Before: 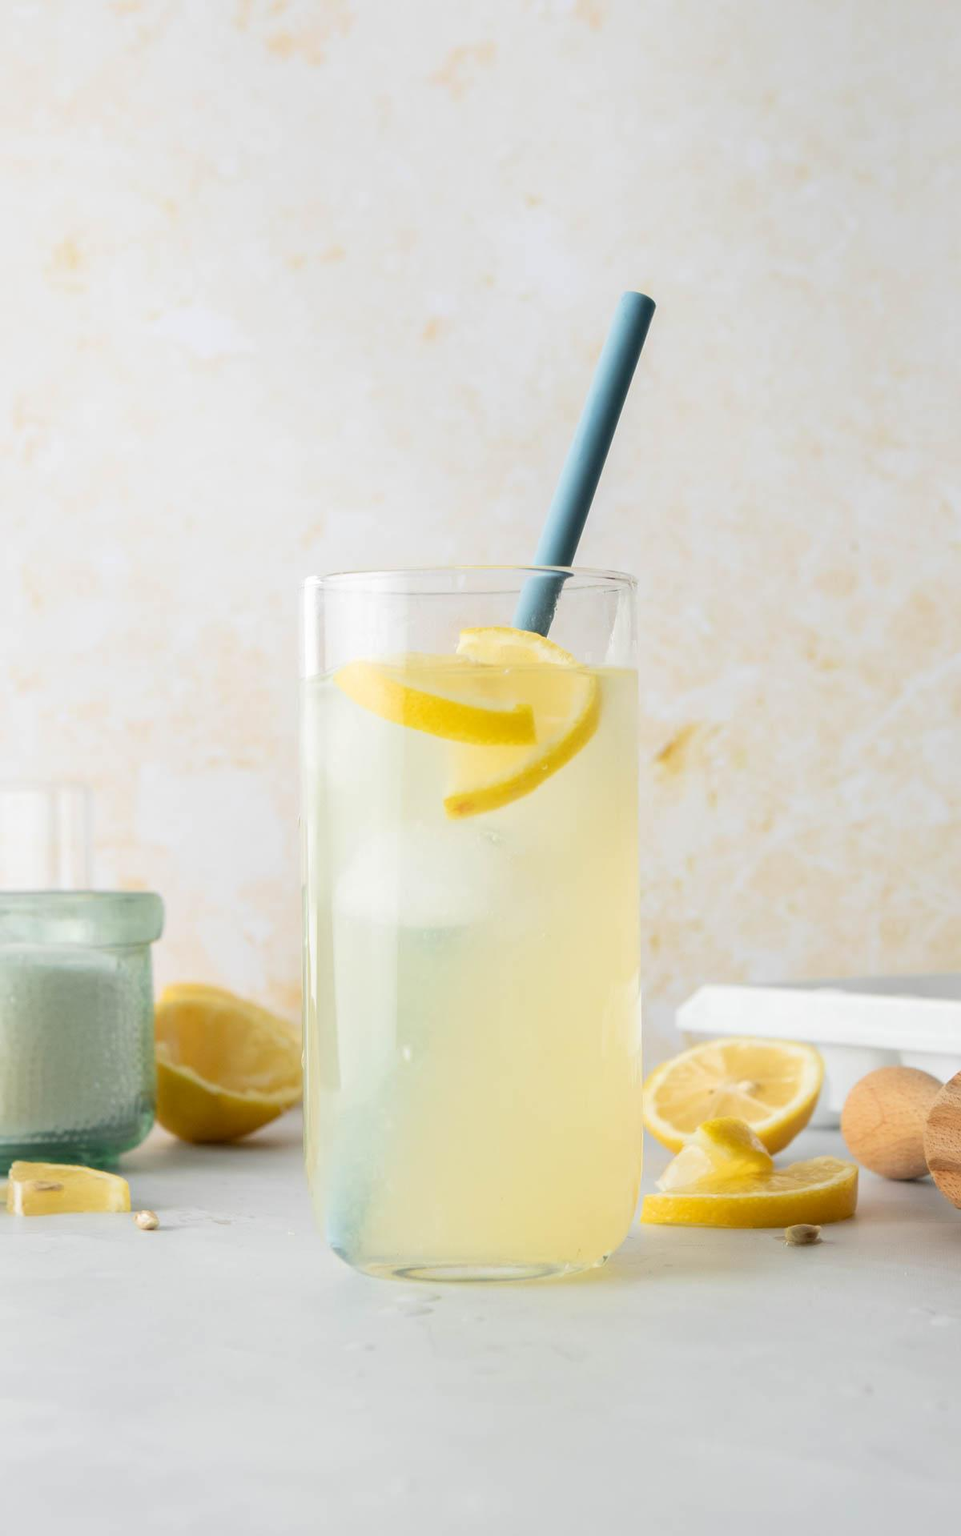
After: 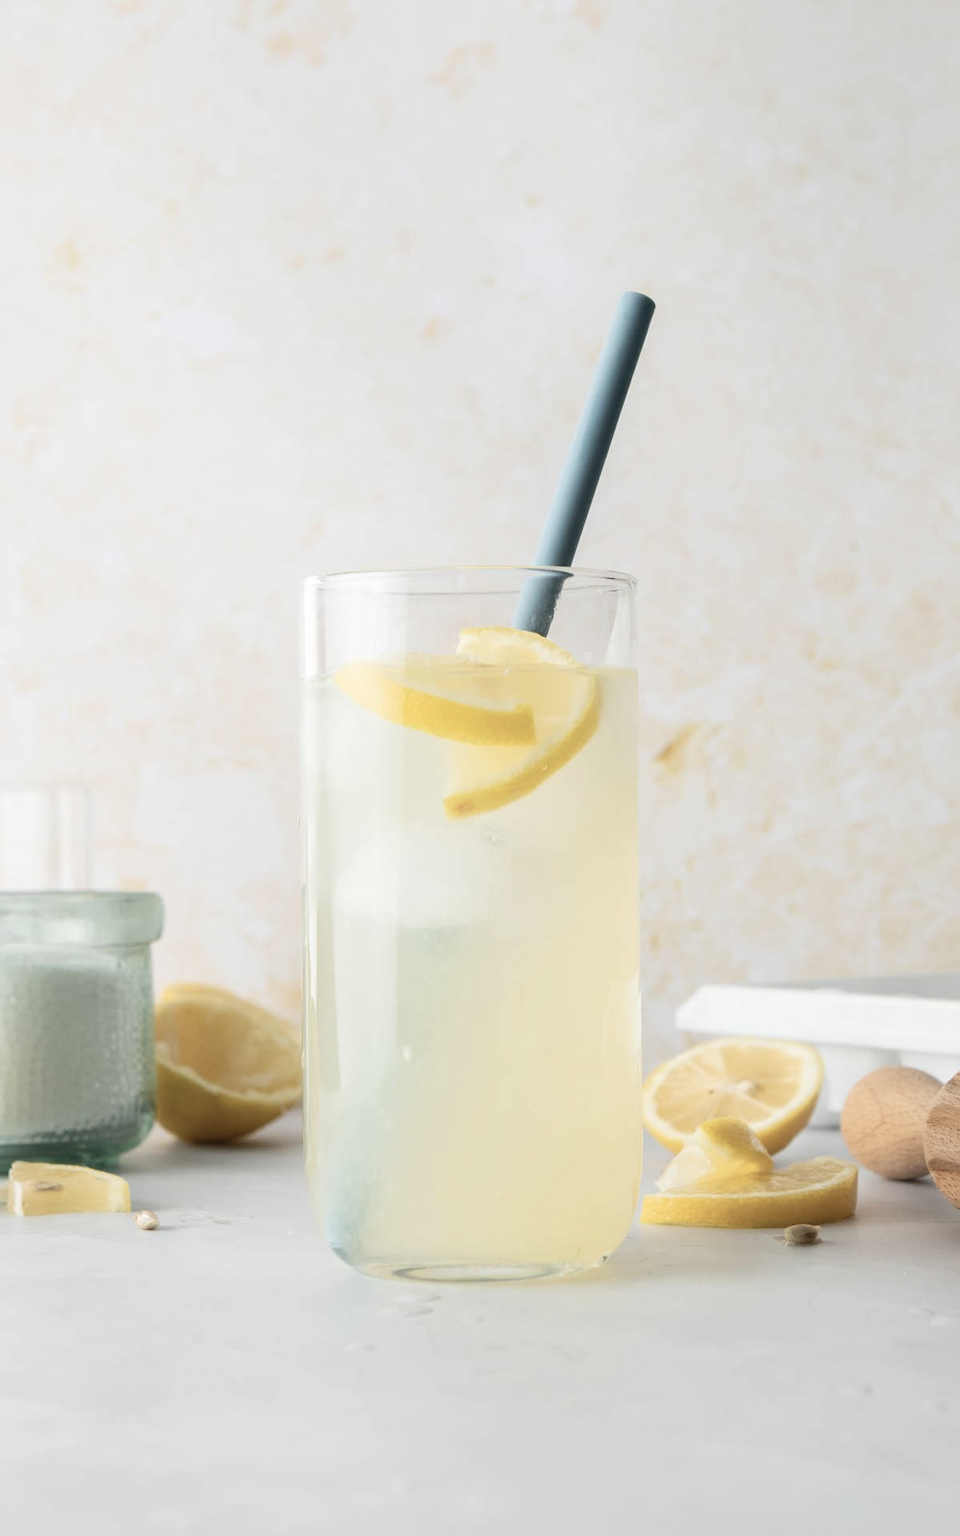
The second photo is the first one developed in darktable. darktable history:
contrast brightness saturation: contrast 0.101, saturation -0.358
